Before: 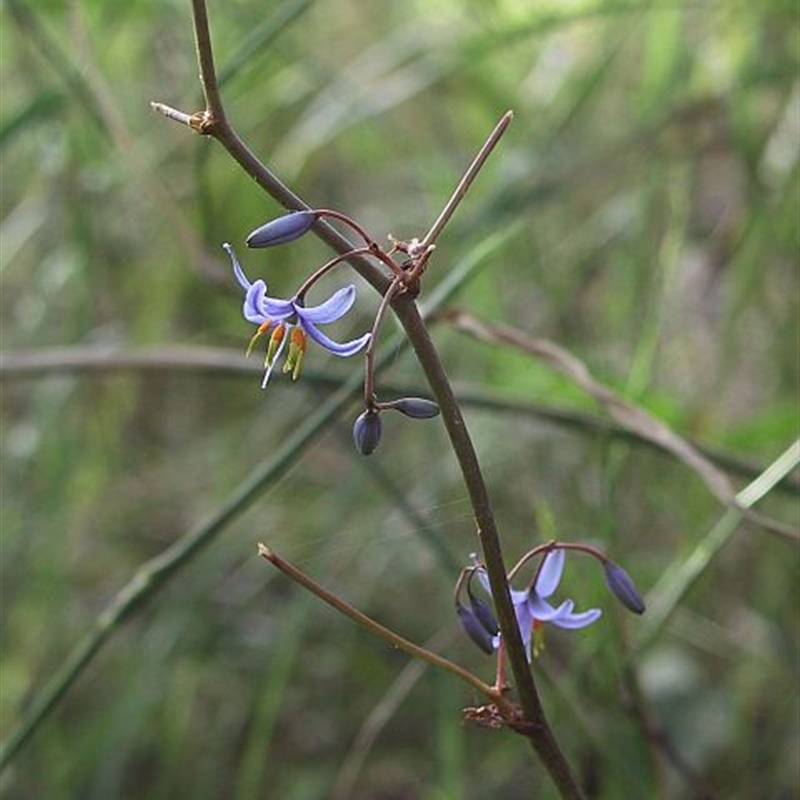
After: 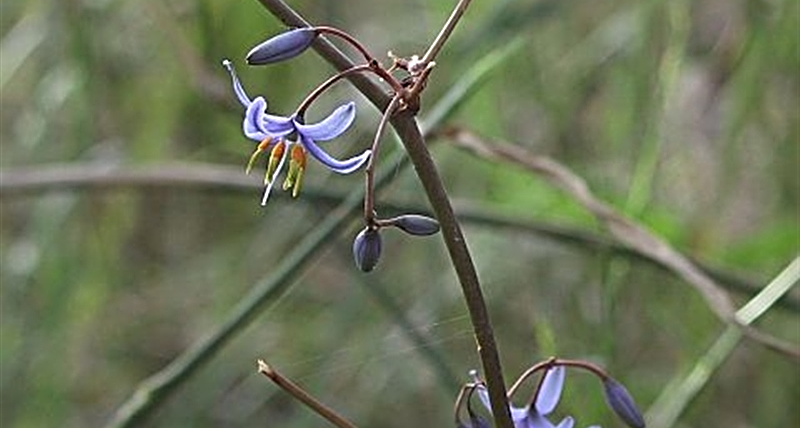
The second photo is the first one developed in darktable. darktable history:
crop and rotate: top 22.902%, bottom 23.533%
sharpen: radius 3.976
